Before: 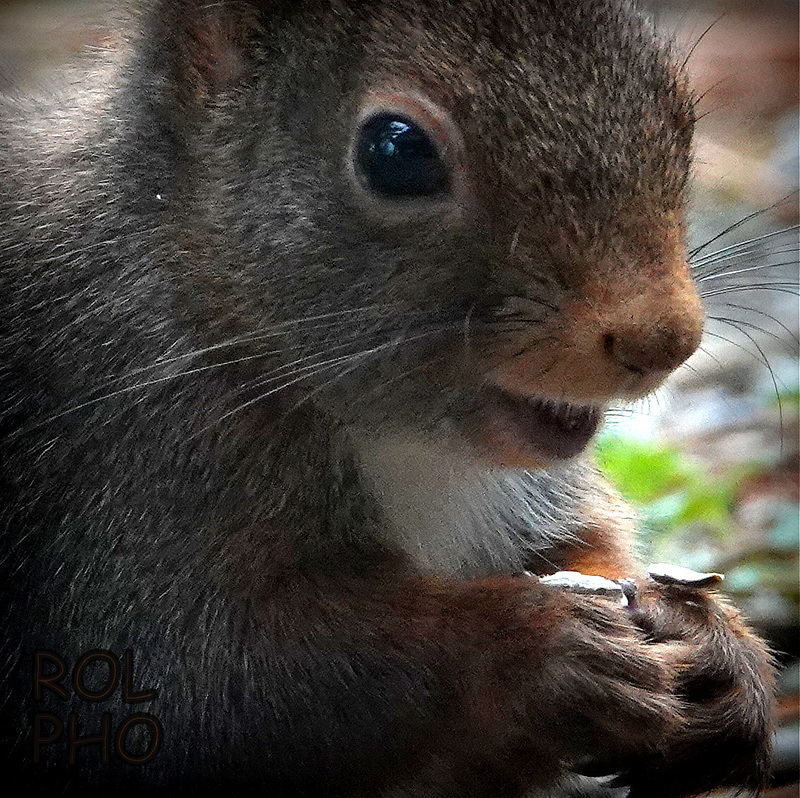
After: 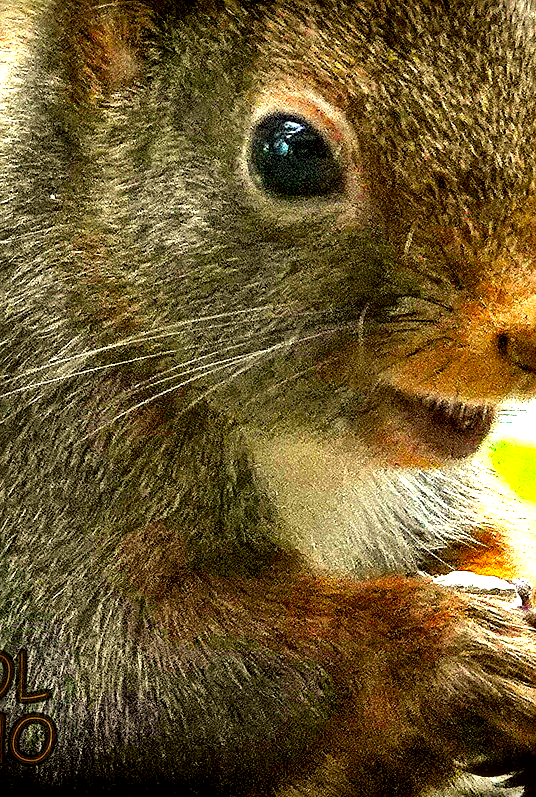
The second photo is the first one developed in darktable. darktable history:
crop and rotate: left 13.499%, right 19.459%
exposure: black level correction 0.001, exposure 1.398 EV, compensate exposure bias true, compensate highlight preservation false
shadows and highlights: soften with gaussian
local contrast: highlights 60%, shadows 59%, detail 160%
sharpen: on, module defaults
color balance rgb: perceptual saturation grading › global saturation 36.696%, perceptual saturation grading › shadows 34.61%, global vibrance 20%
color correction: highlights a* 0.133, highlights b* 28.8, shadows a* -0.317, shadows b* 21.57
